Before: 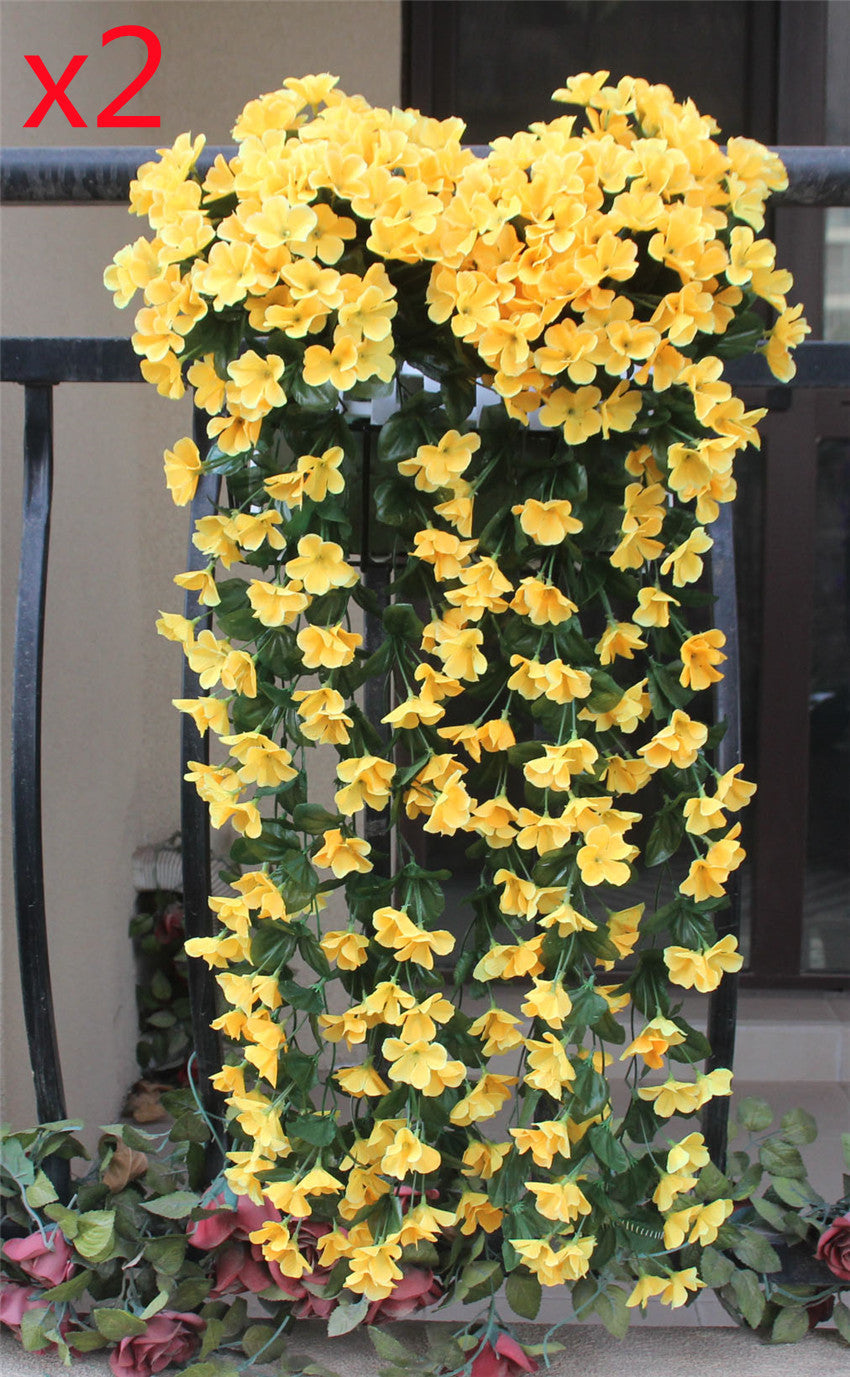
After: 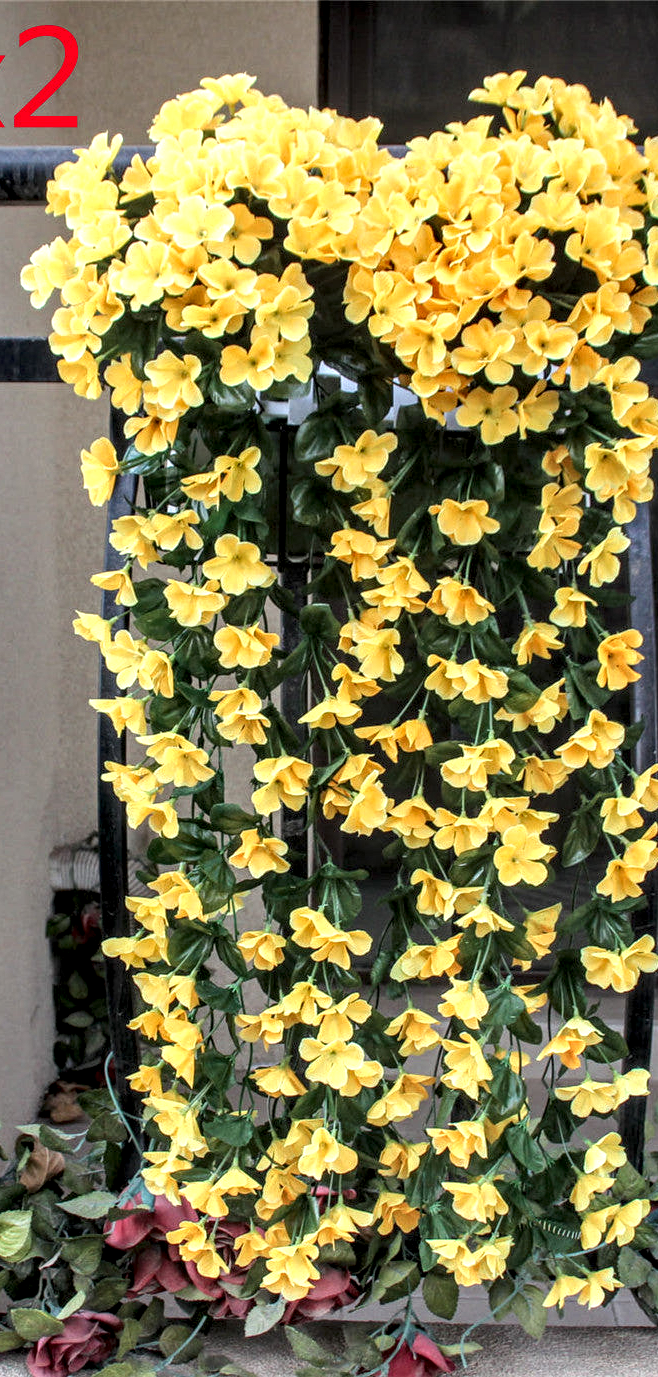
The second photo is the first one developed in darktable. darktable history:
local contrast: highlights 19%, detail 186%
crop: left 9.88%, right 12.664%
levels: levels [0, 0.48, 0.961]
